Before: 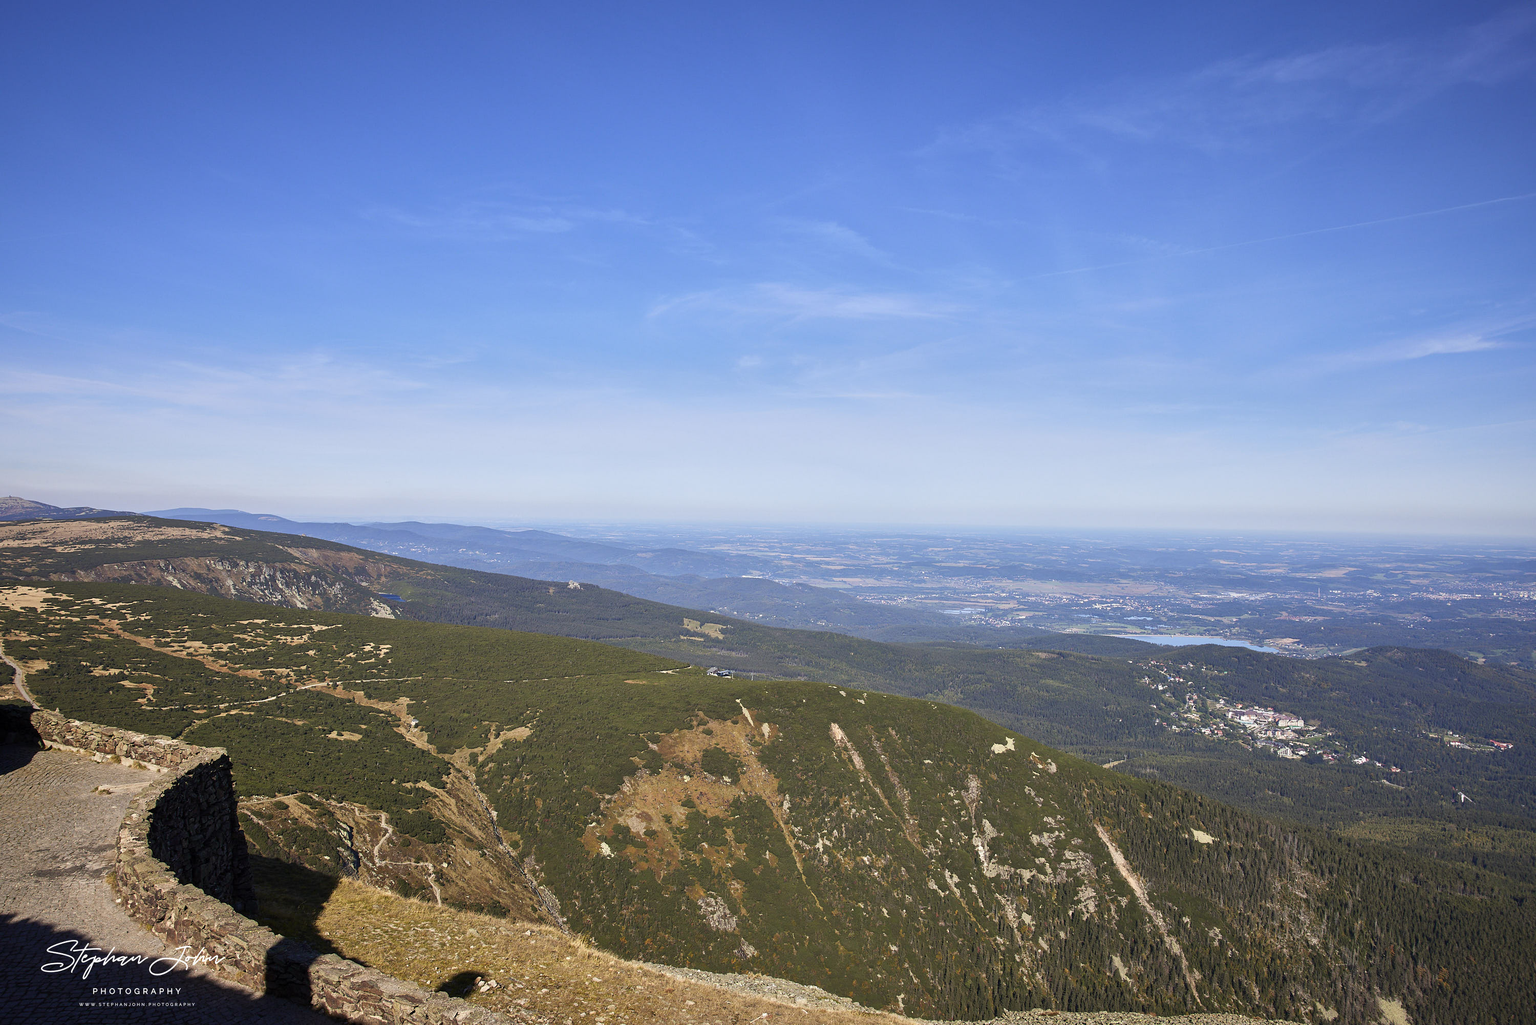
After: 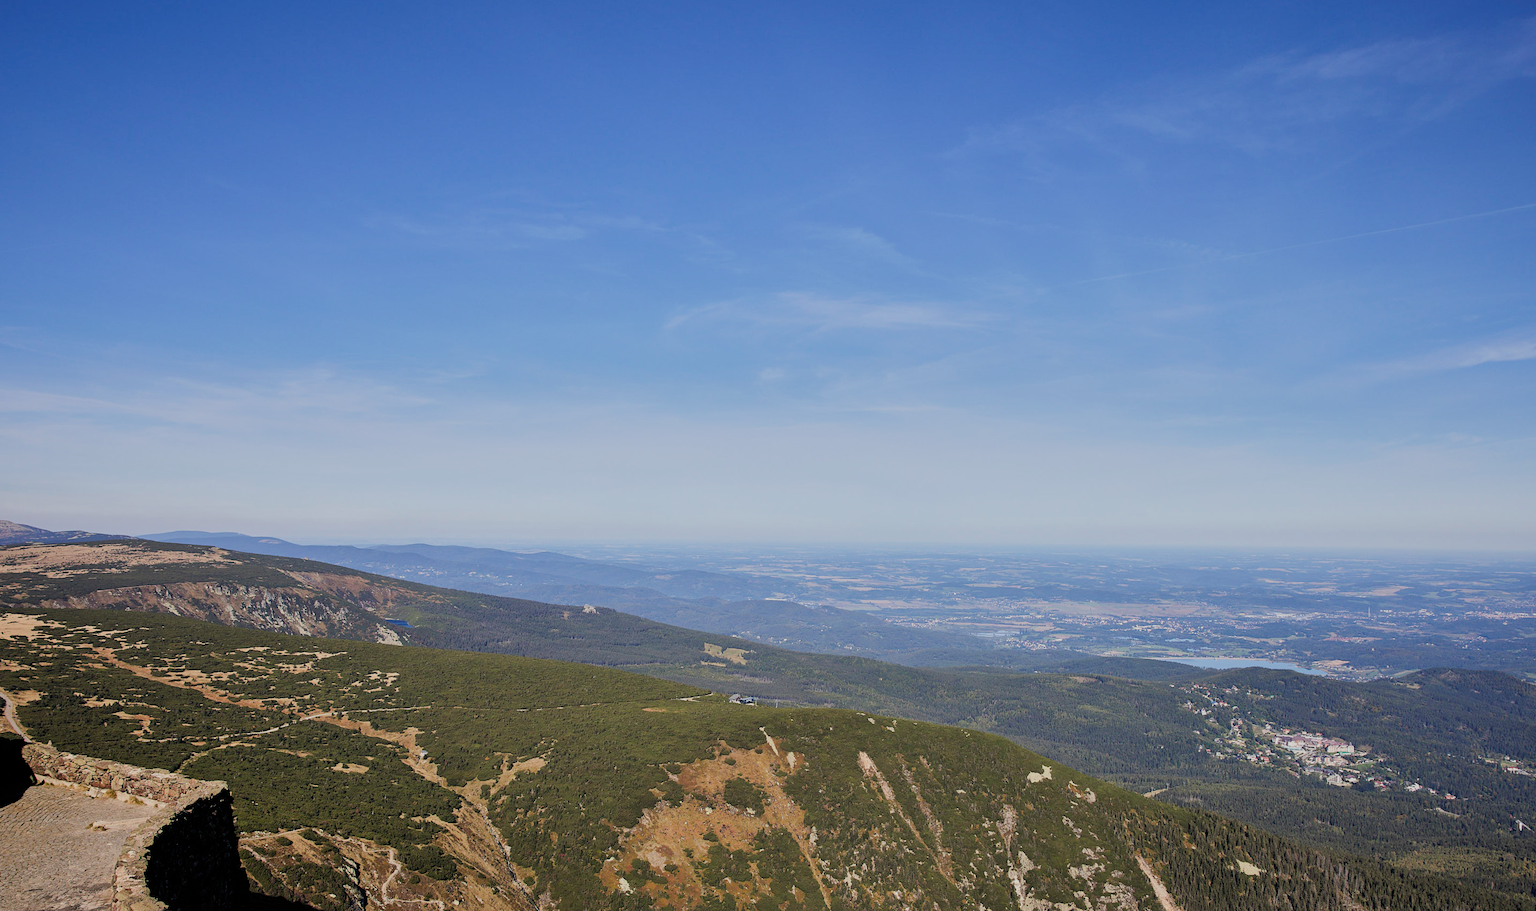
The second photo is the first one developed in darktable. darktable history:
filmic rgb: black relative exposure -6.71 EV, white relative exposure 4.56 EV, hardness 3.27, iterations of high-quality reconstruction 0
crop and rotate: angle 0.345°, left 0.305%, right 3.247%, bottom 14.176%
